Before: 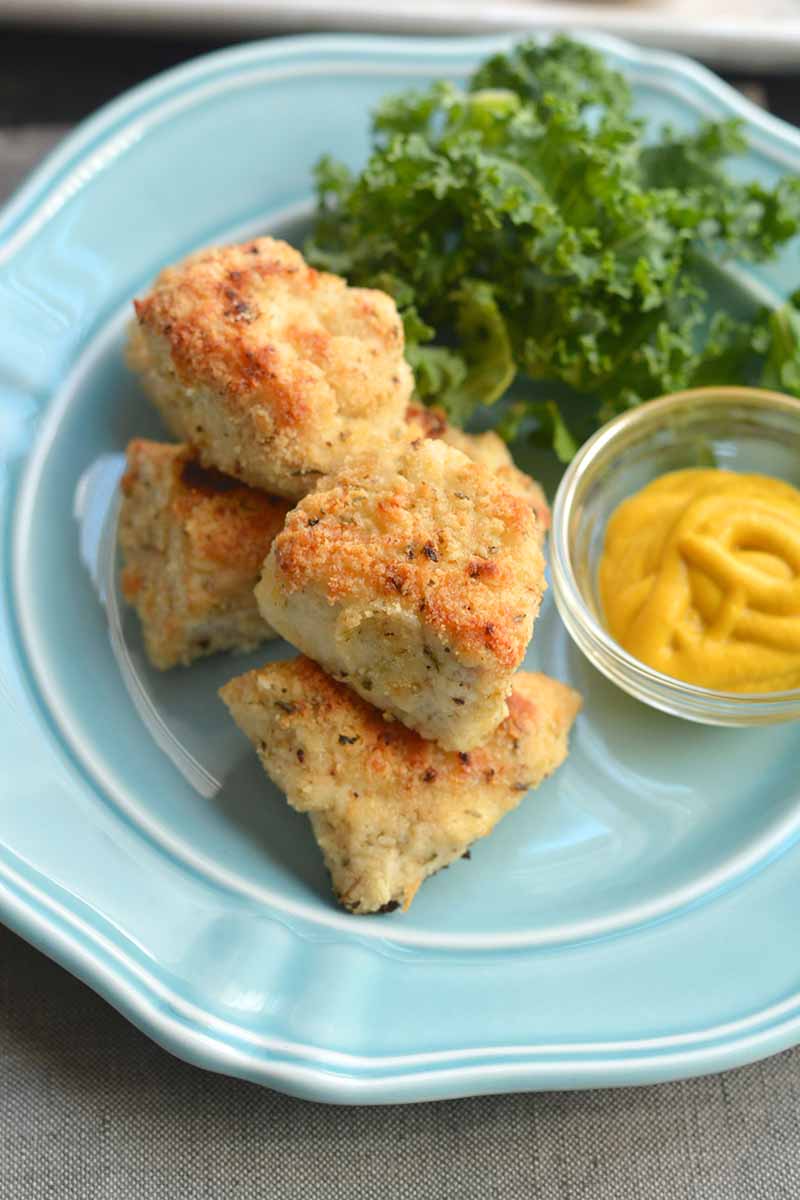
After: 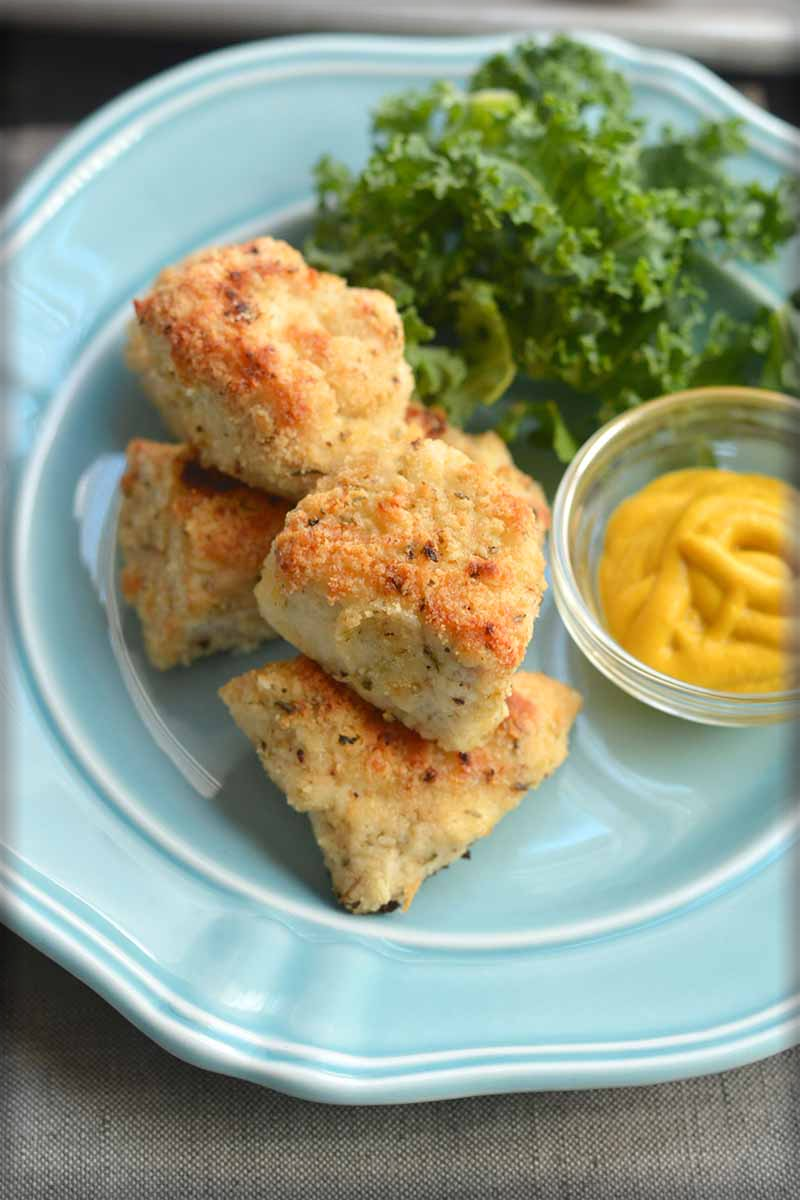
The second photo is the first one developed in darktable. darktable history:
vignetting: fall-off start 93.98%, fall-off radius 5.19%, automatic ratio true, width/height ratio 1.332, shape 0.046
